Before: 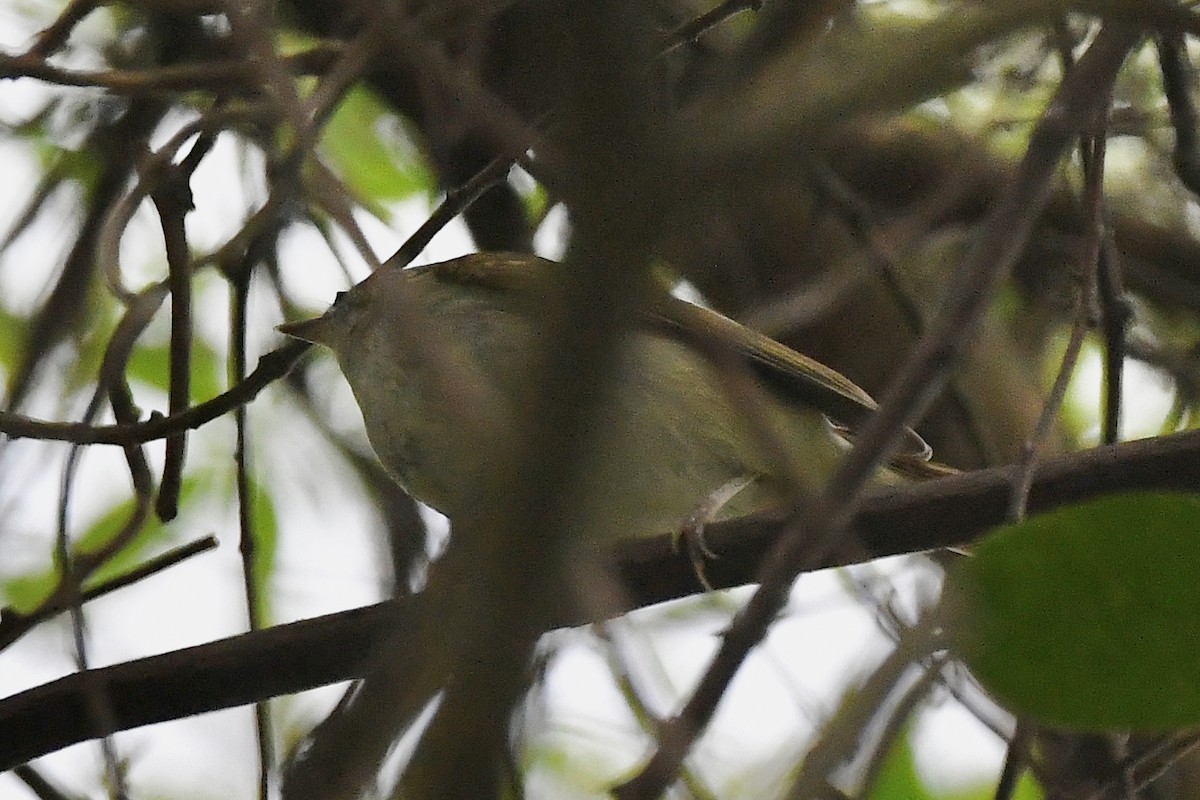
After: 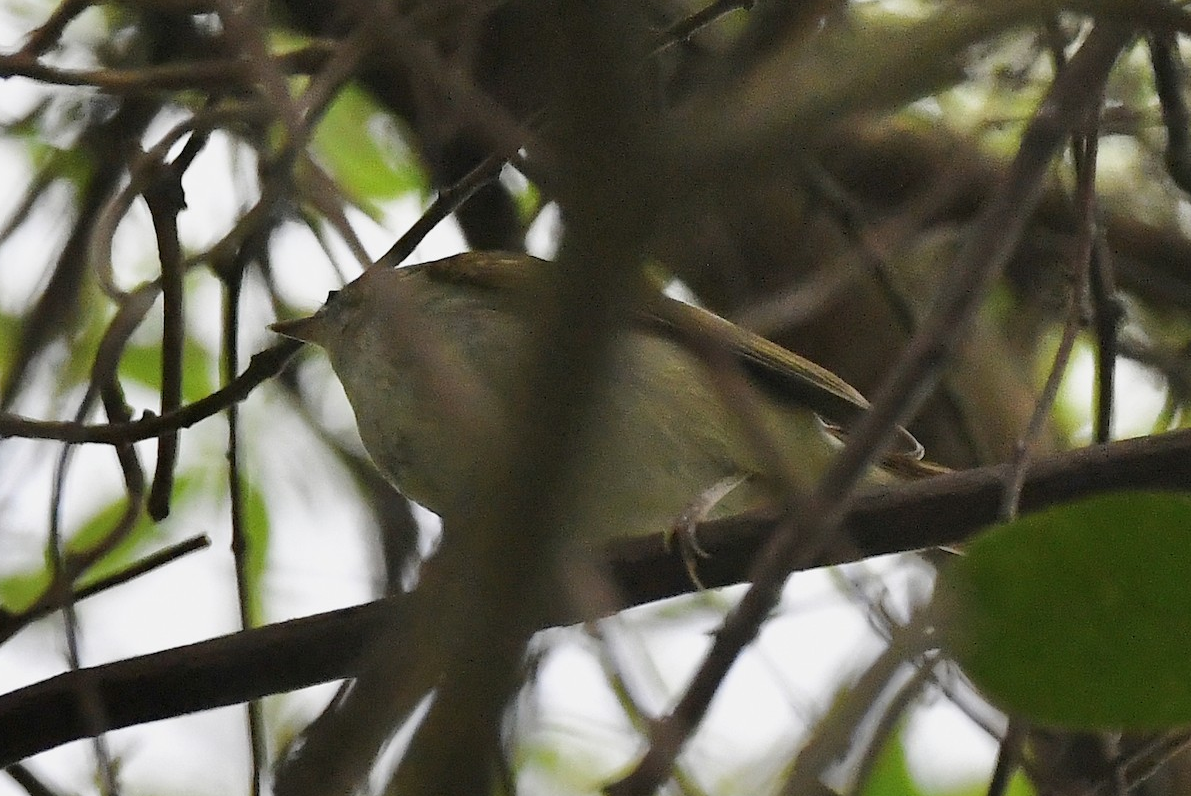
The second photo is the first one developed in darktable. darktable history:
crop and rotate: left 0.701%, top 0.18%, bottom 0.271%
